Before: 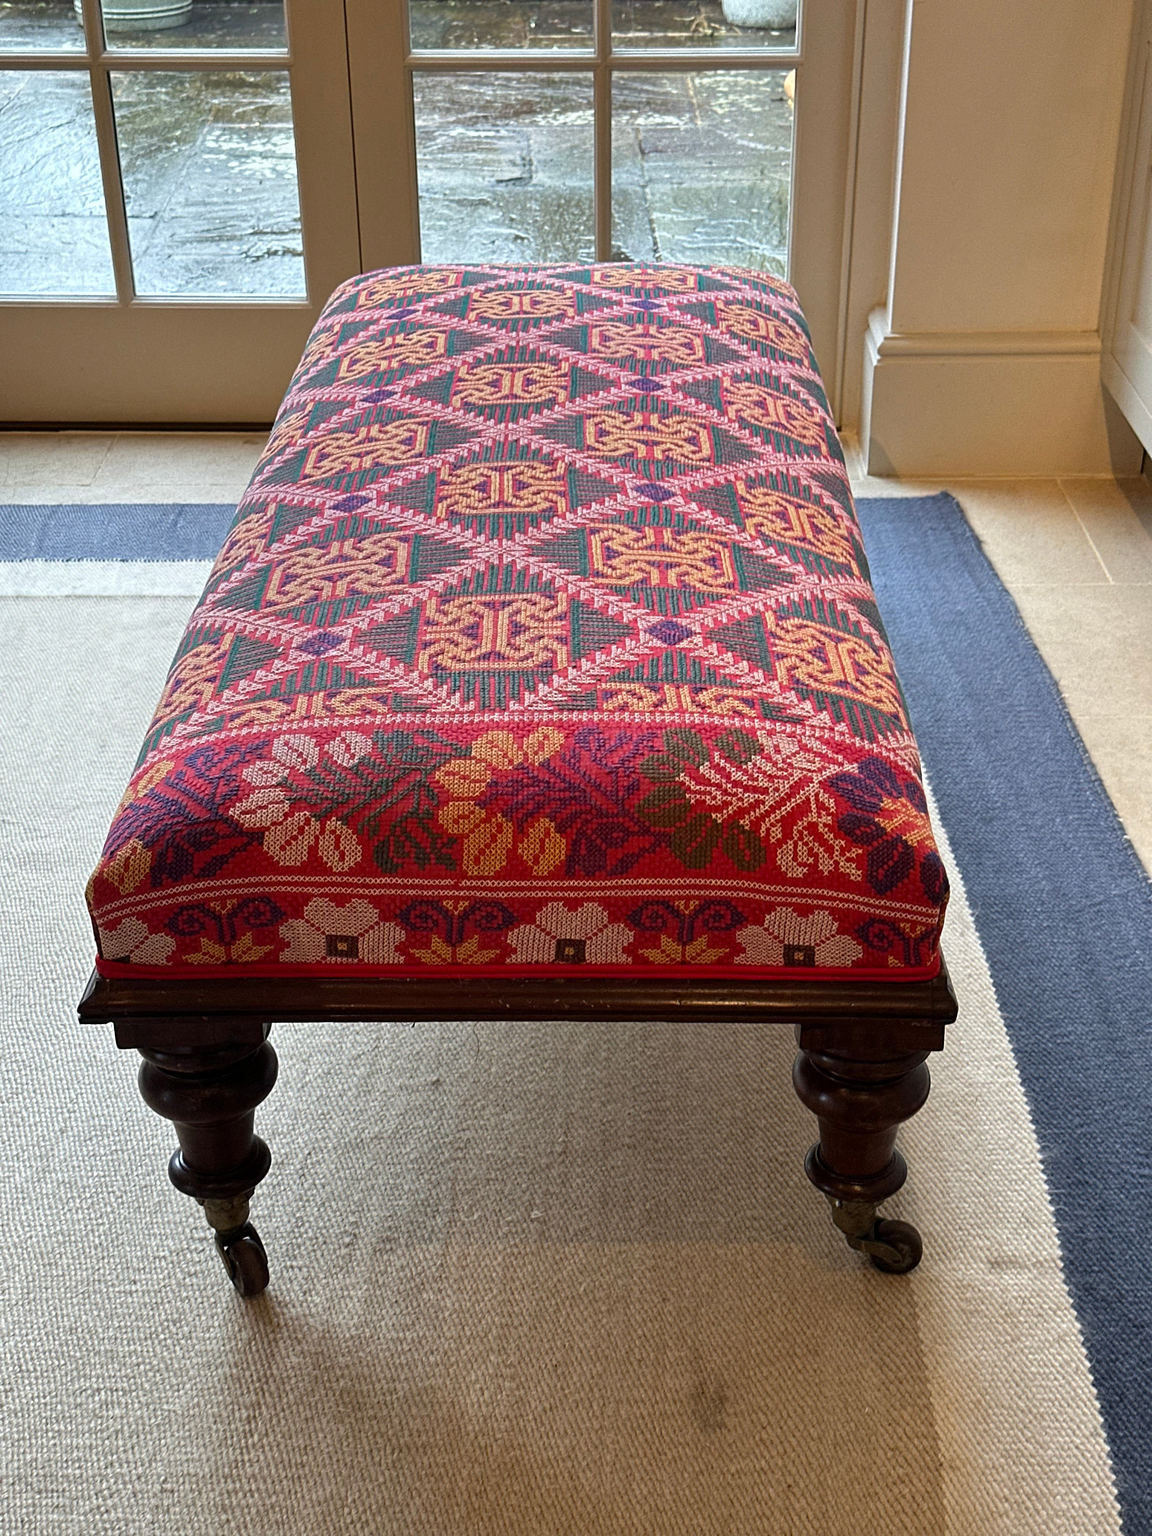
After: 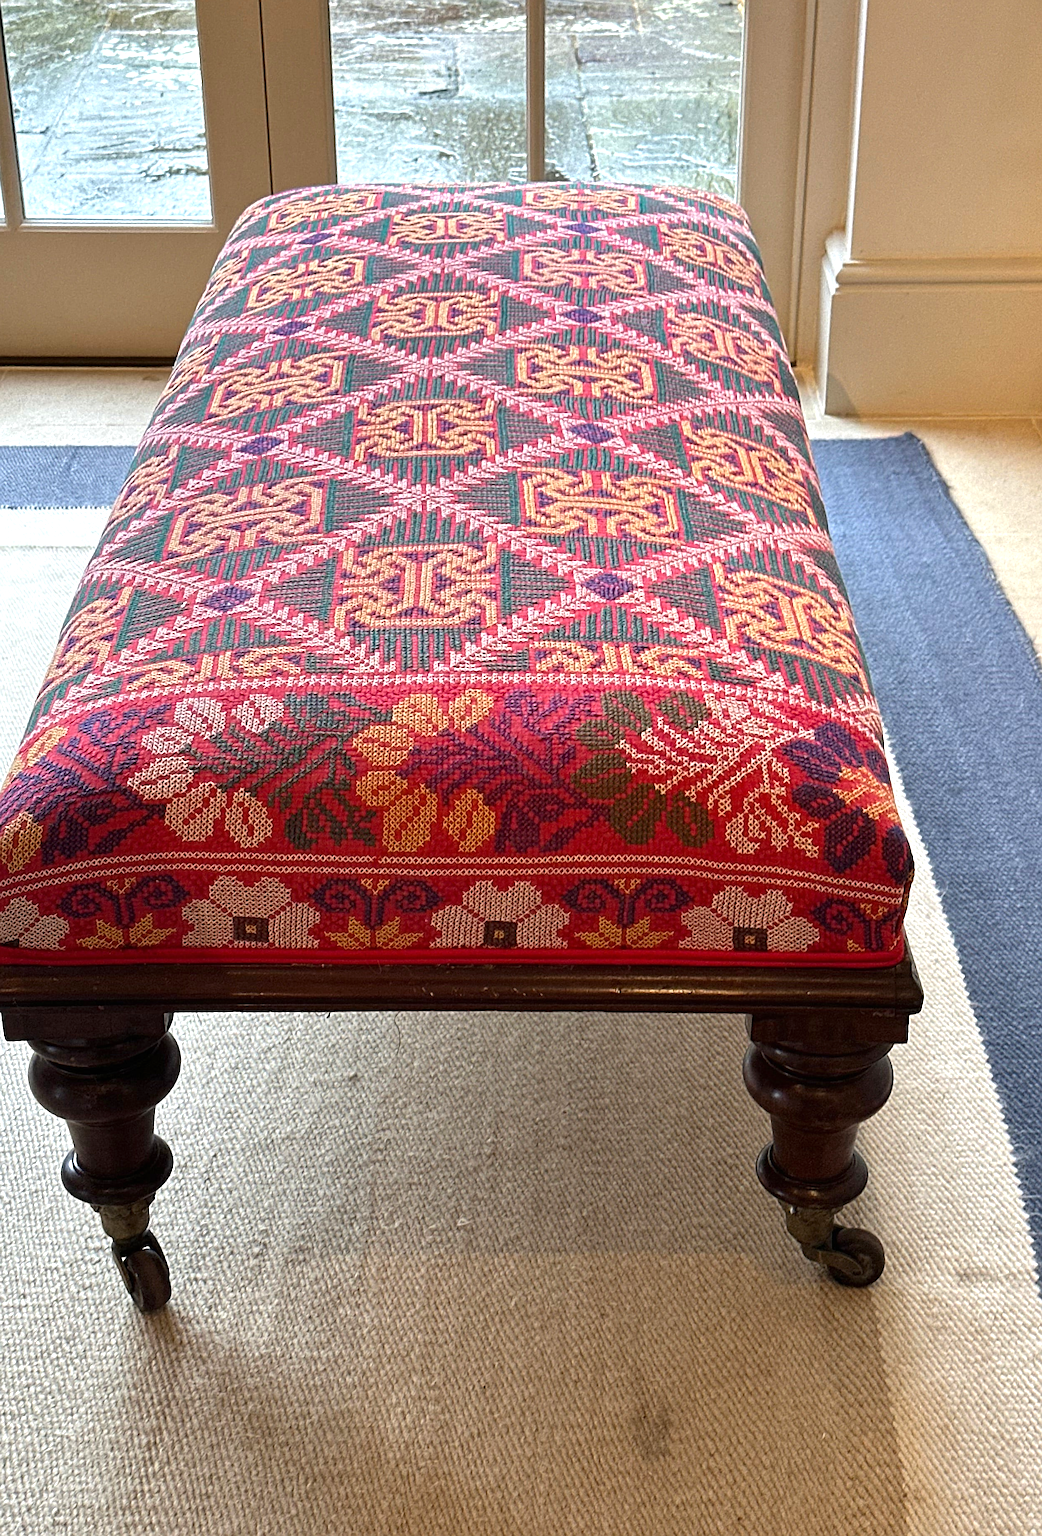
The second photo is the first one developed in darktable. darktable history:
exposure: black level correction 0, exposure 0.5 EV, compensate exposure bias true, compensate highlight preservation false
crop: left 9.807%, top 6.259%, right 7.334%, bottom 2.177%
tone equalizer: on, module defaults
sharpen: on, module defaults
